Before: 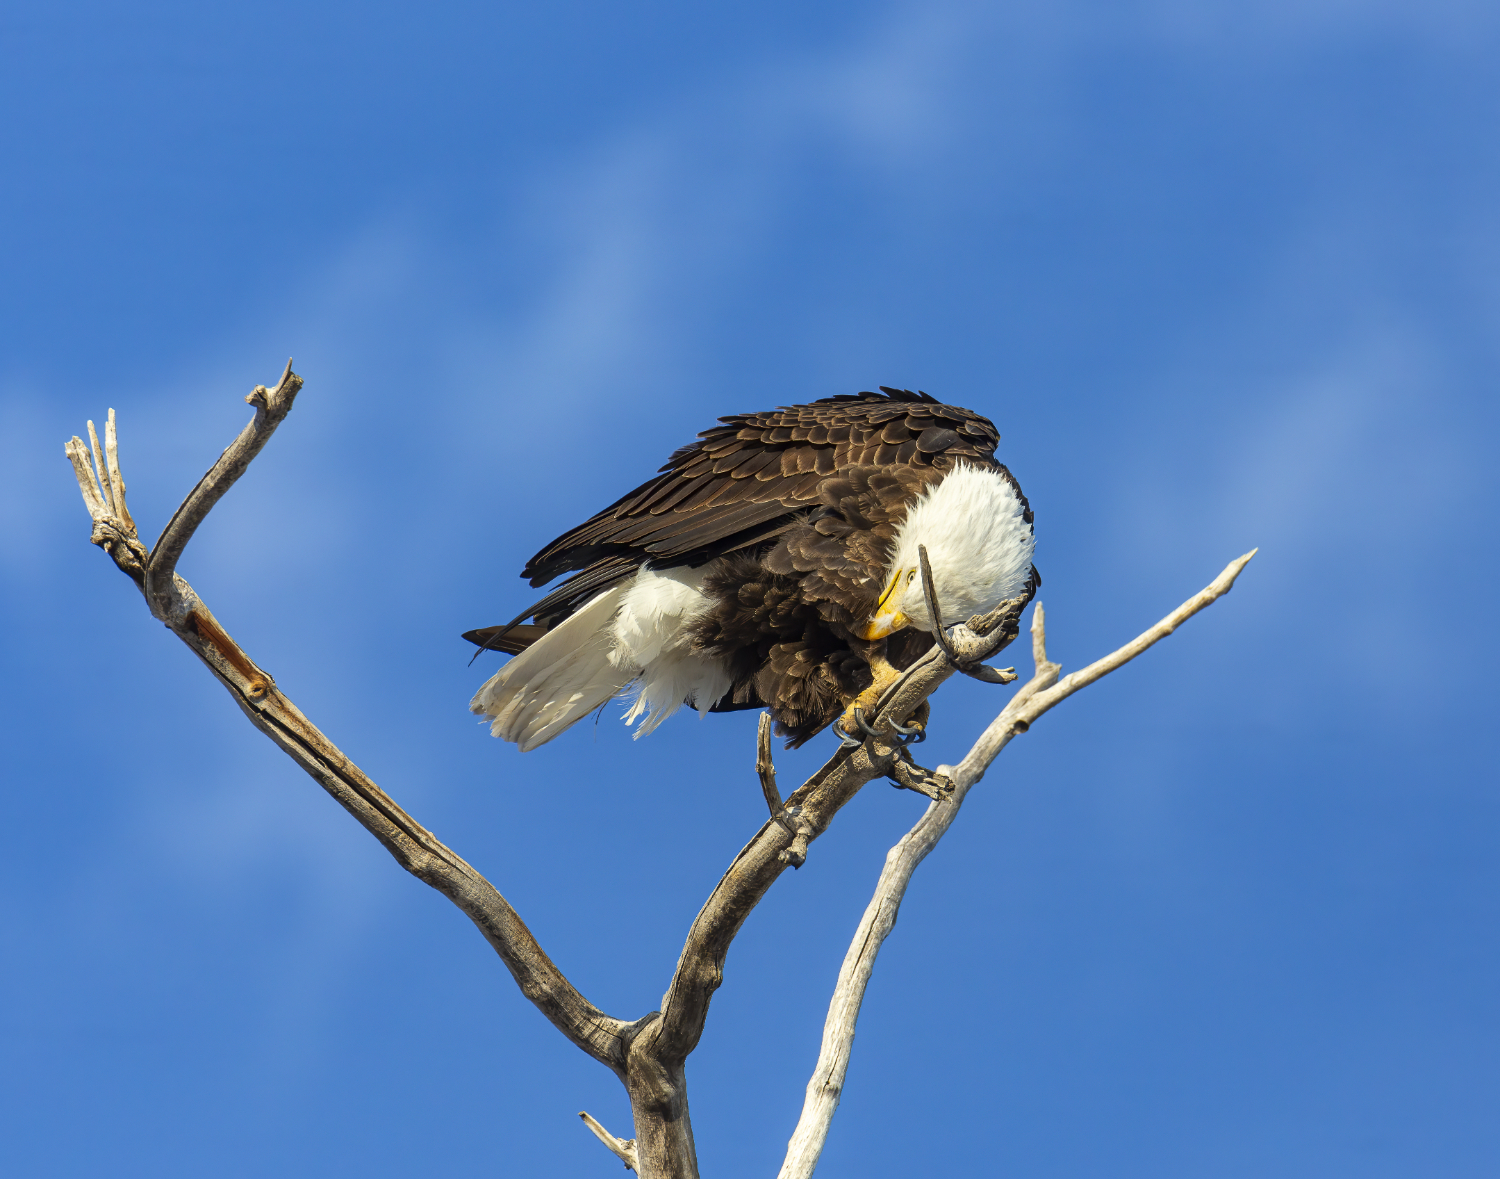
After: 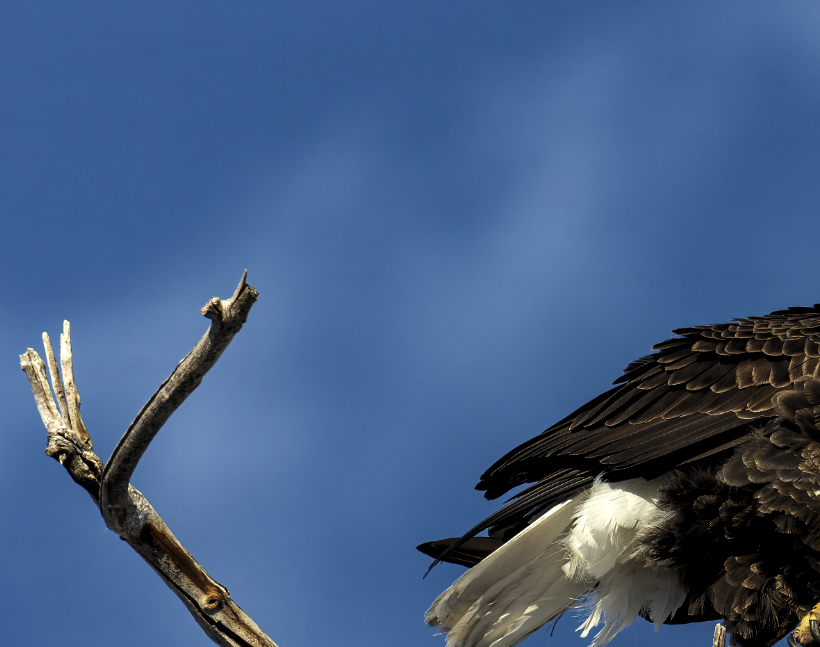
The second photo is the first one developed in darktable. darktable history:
crop and rotate: left 3.047%, top 7.509%, right 42.236%, bottom 37.598%
levels: levels [0.101, 0.578, 0.953]
